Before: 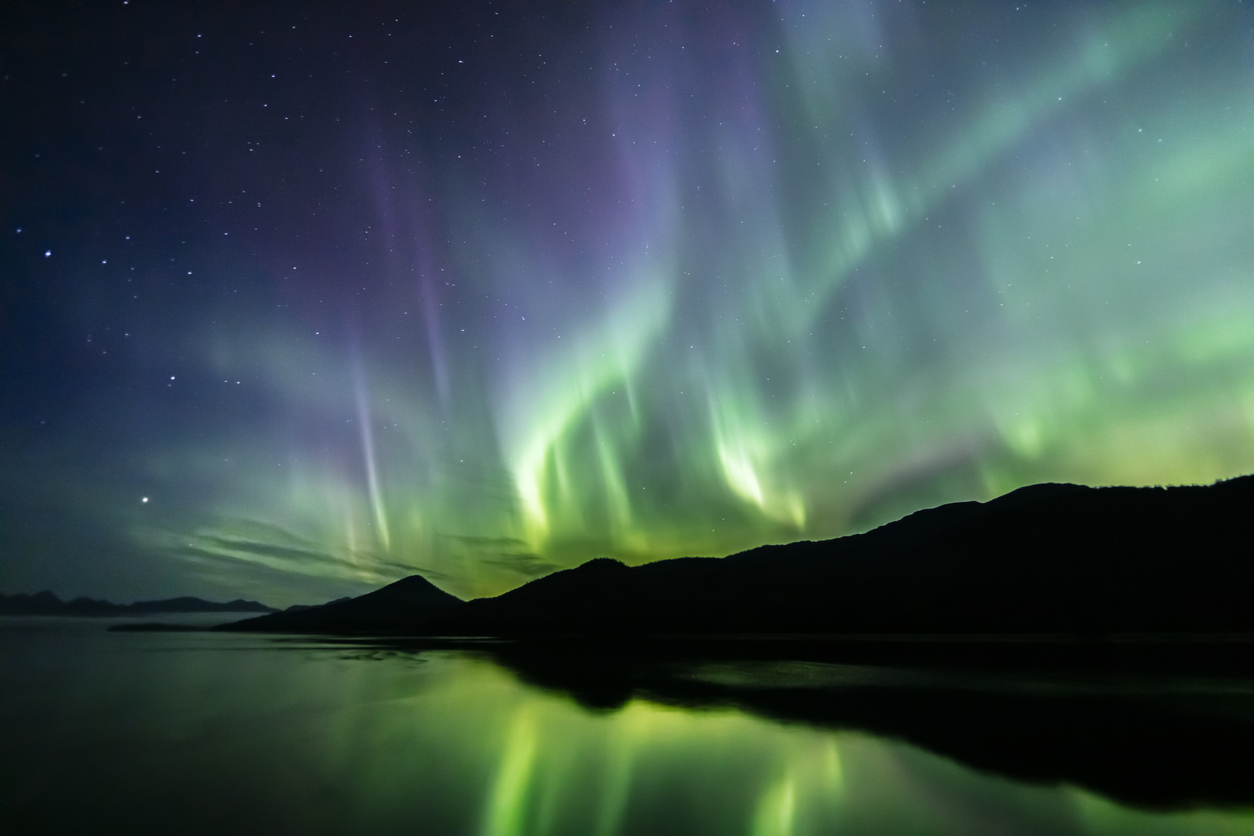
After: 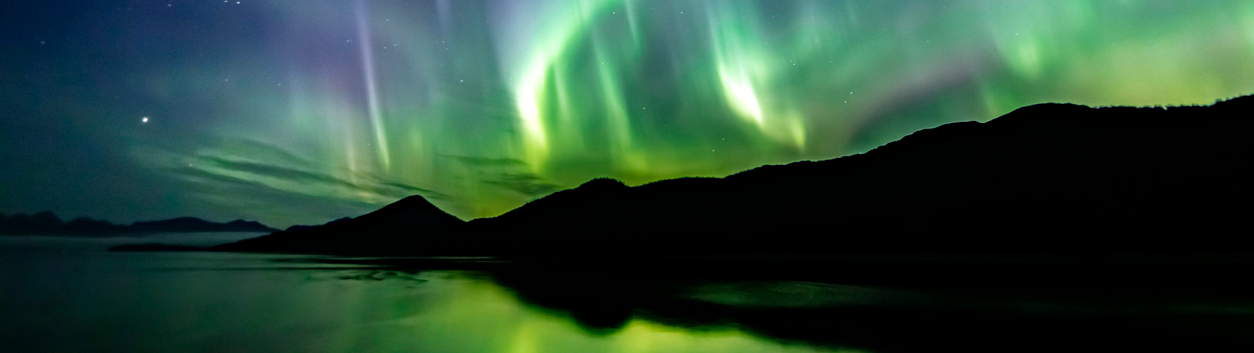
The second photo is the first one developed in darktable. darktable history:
crop: top 45.537%, bottom 12.206%
haze removal: compatibility mode true, adaptive false
